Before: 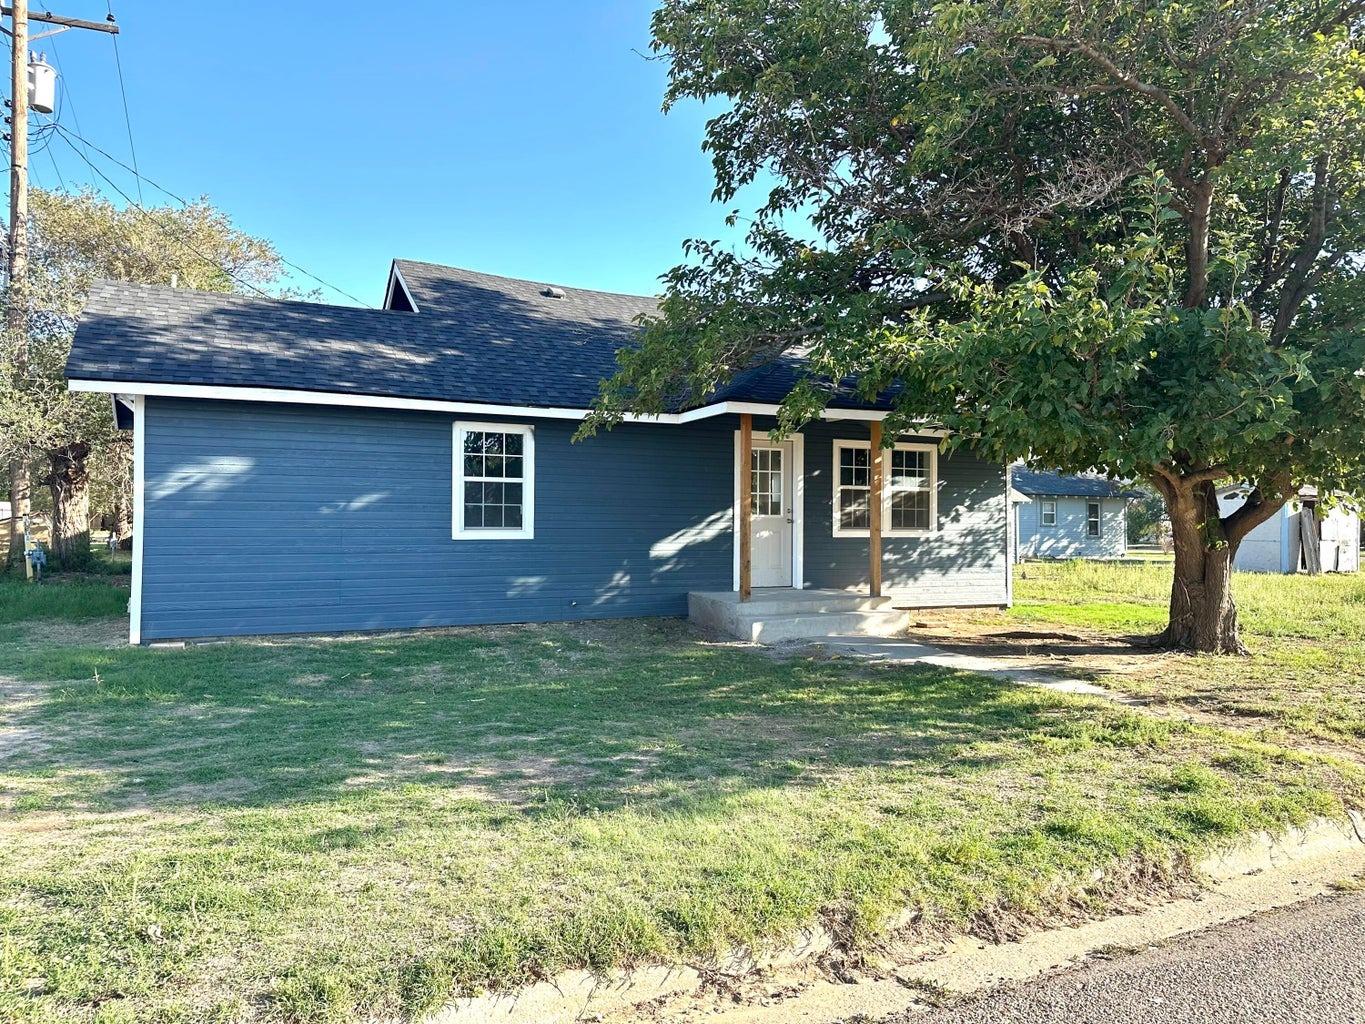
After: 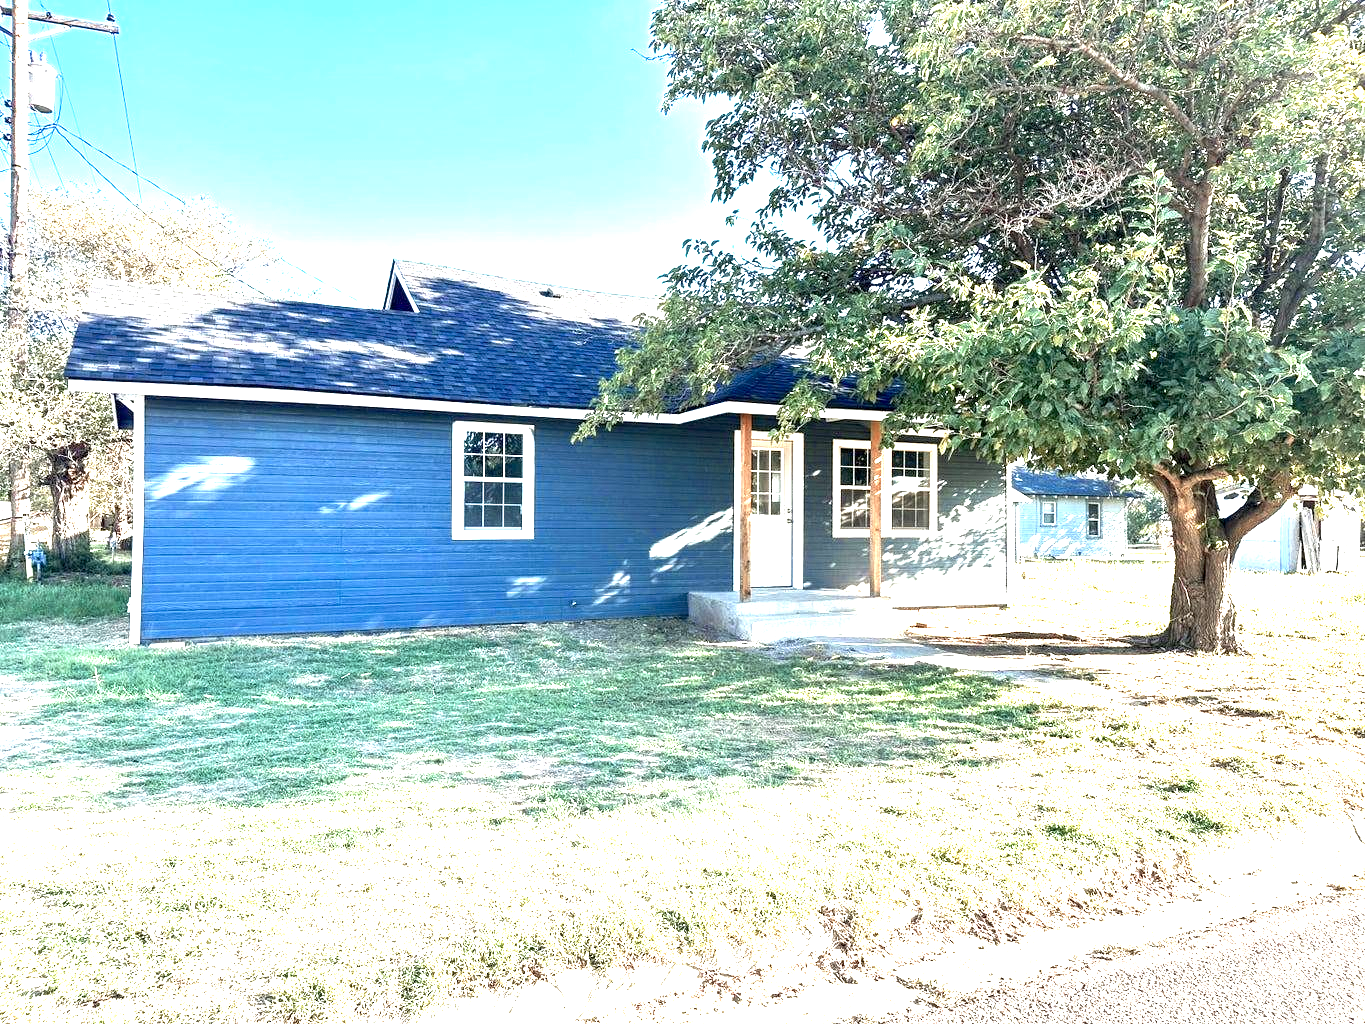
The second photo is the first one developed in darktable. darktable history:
exposure: black level correction 0.001, exposure 1.841 EV, compensate highlight preservation false
local contrast: highlights 26%, shadows 75%, midtone range 0.749
base curve: curves: ch0 [(0, 0) (0.303, 0.277) (1, 1)], preserve colors none
color zones: curves: ch0 [(0, 0.473) (0.001, 0.473) (0.226, 0.548) (0.4, 0.589) (0.525, 0.54) (0.728, 0.403) (0.999, 0.473) (1, 0.473)]; ch1 [(0, 0.619) (0.001, 0.619) (0.234, 0.388) (0.4, 0.372) (0.528, 0.422) (0.732, 0.53) (0.999, 0.619) (1, 0.619)]; ch2 [(0, 0.547) (0.001, 0.547) (0.226, 0.45) (0.4, 0.525) (0.525, 0.585) (0.8, 0.511) (0.999, 0.547) (1, 0.547)]
